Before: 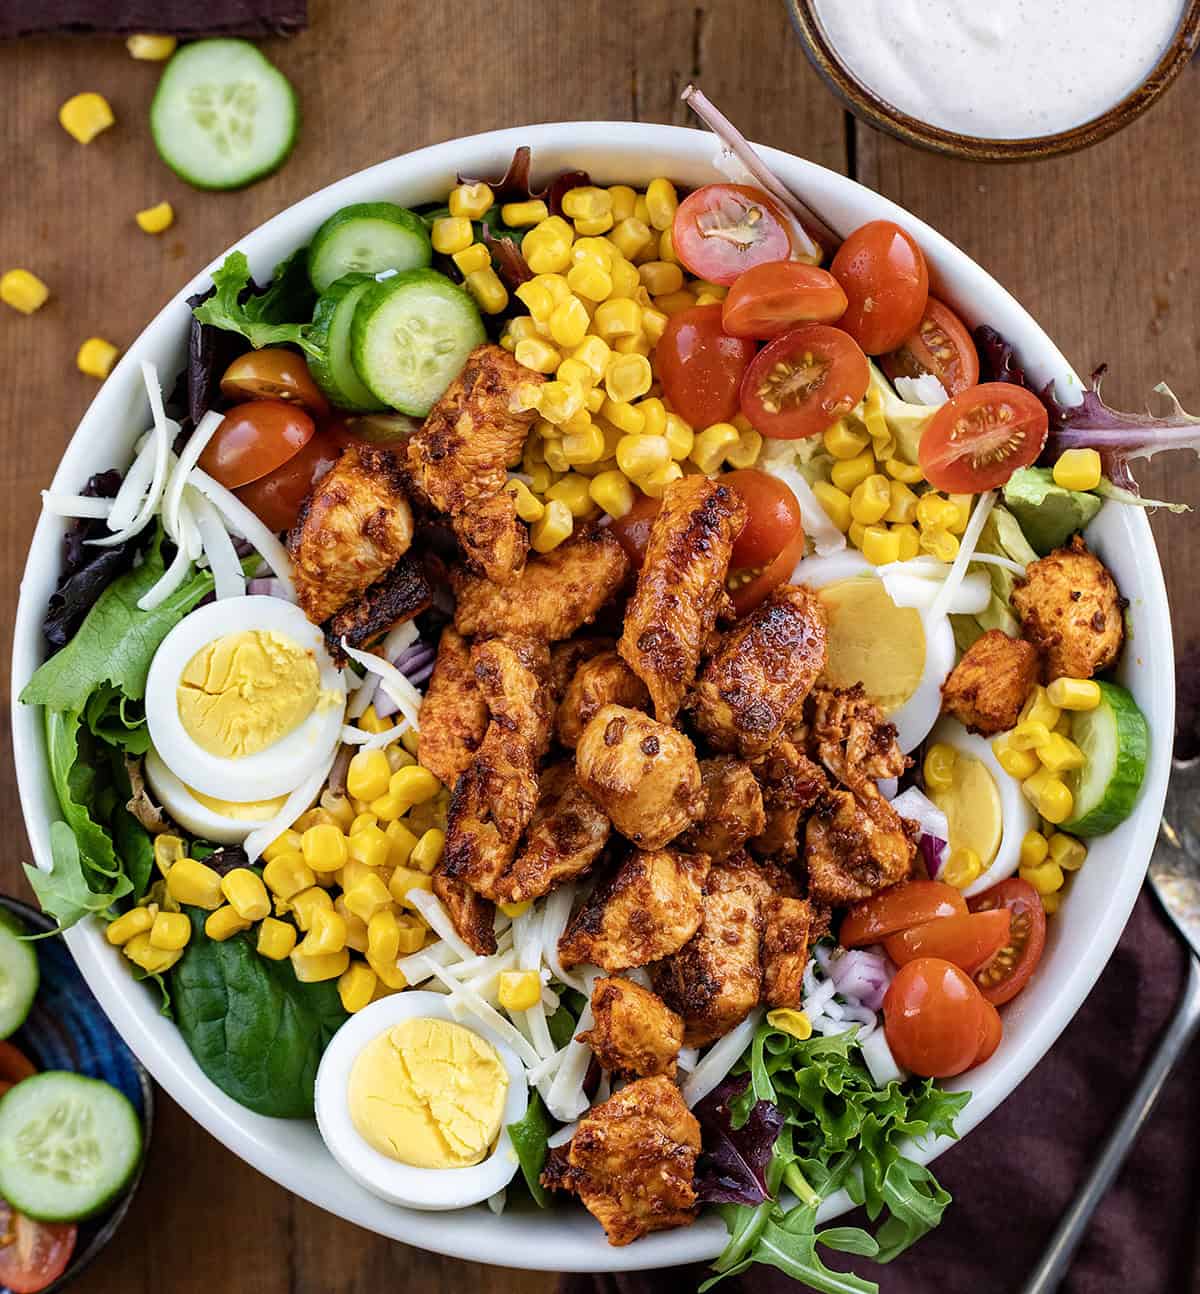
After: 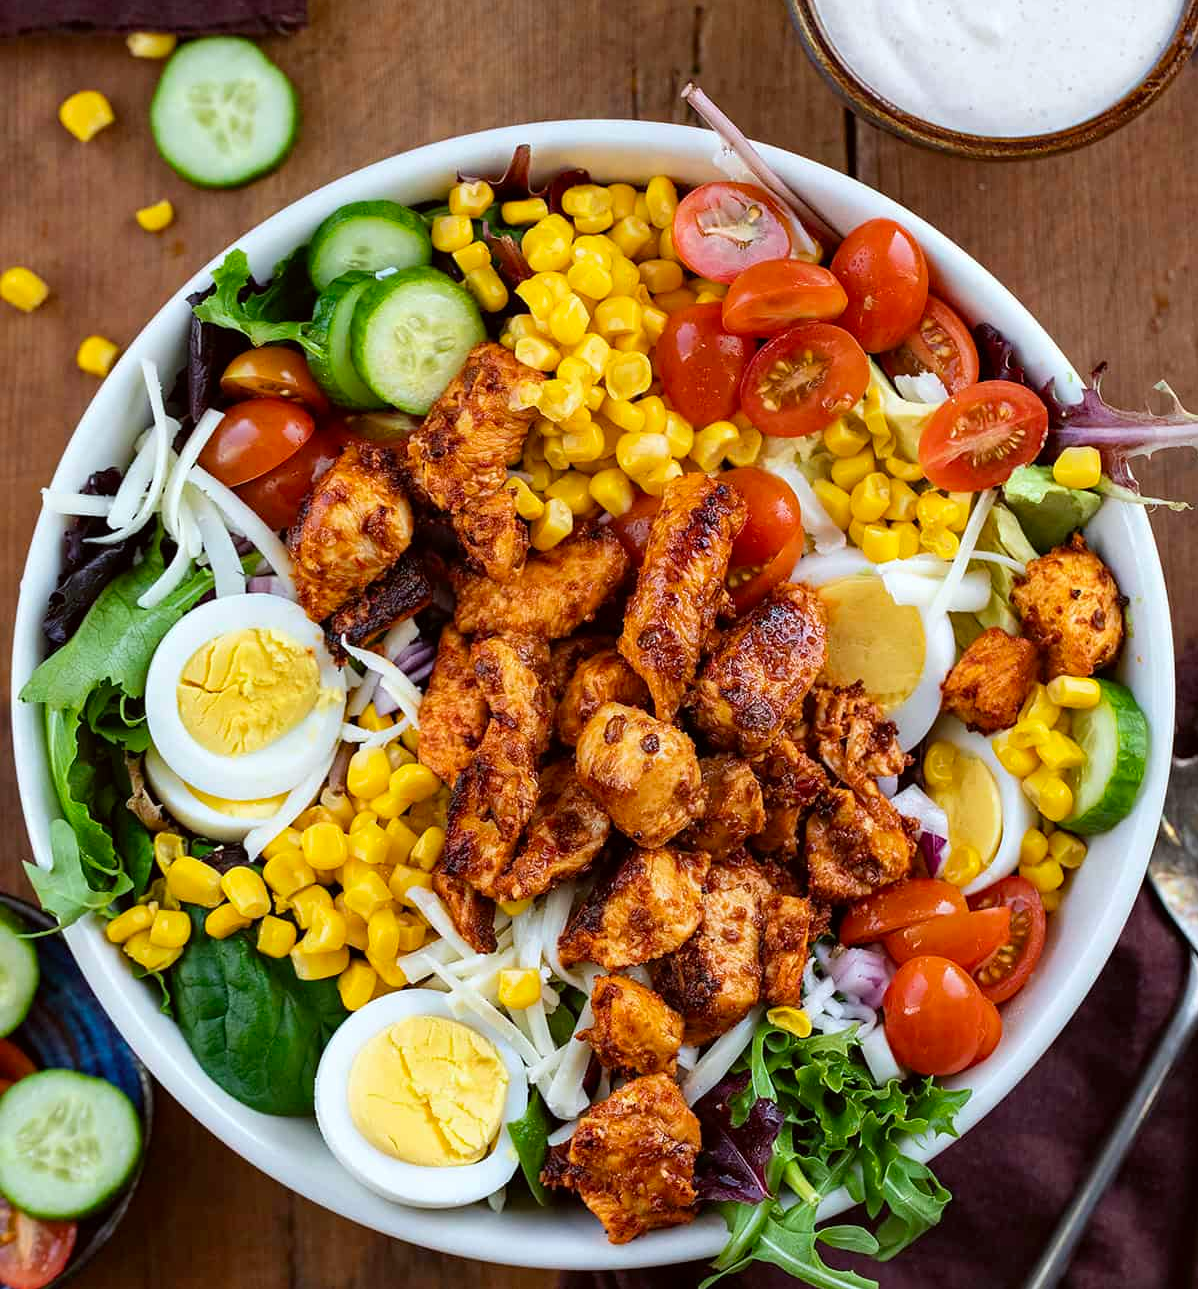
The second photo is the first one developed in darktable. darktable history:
color correction: highlights a* -2.79, highlights b* -2.48, shadows a* 2.39, shadows b* 2.69
crop: top 0.172%, bottom 0.18%
